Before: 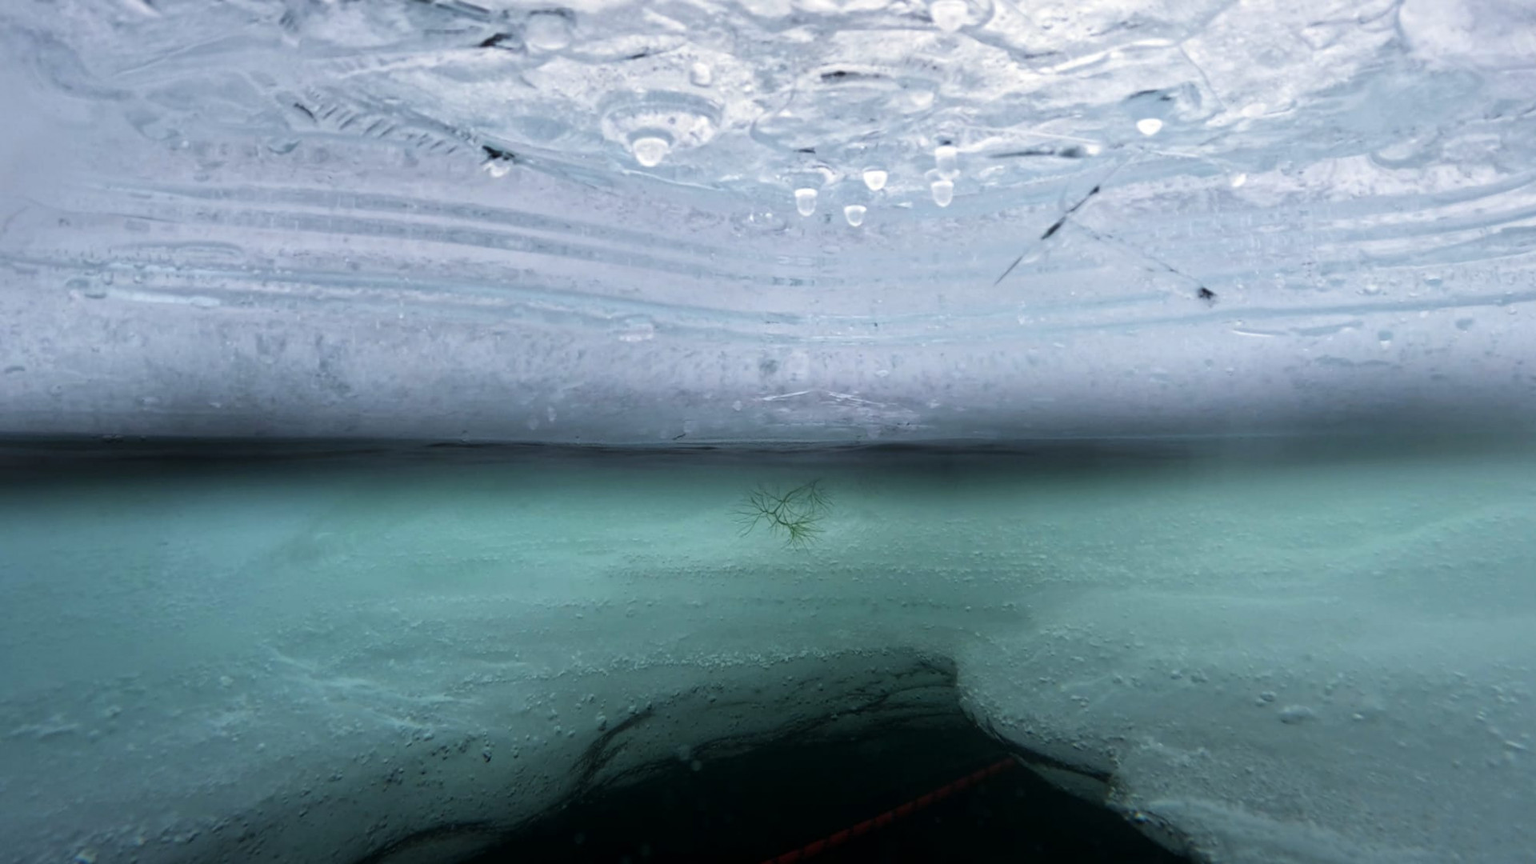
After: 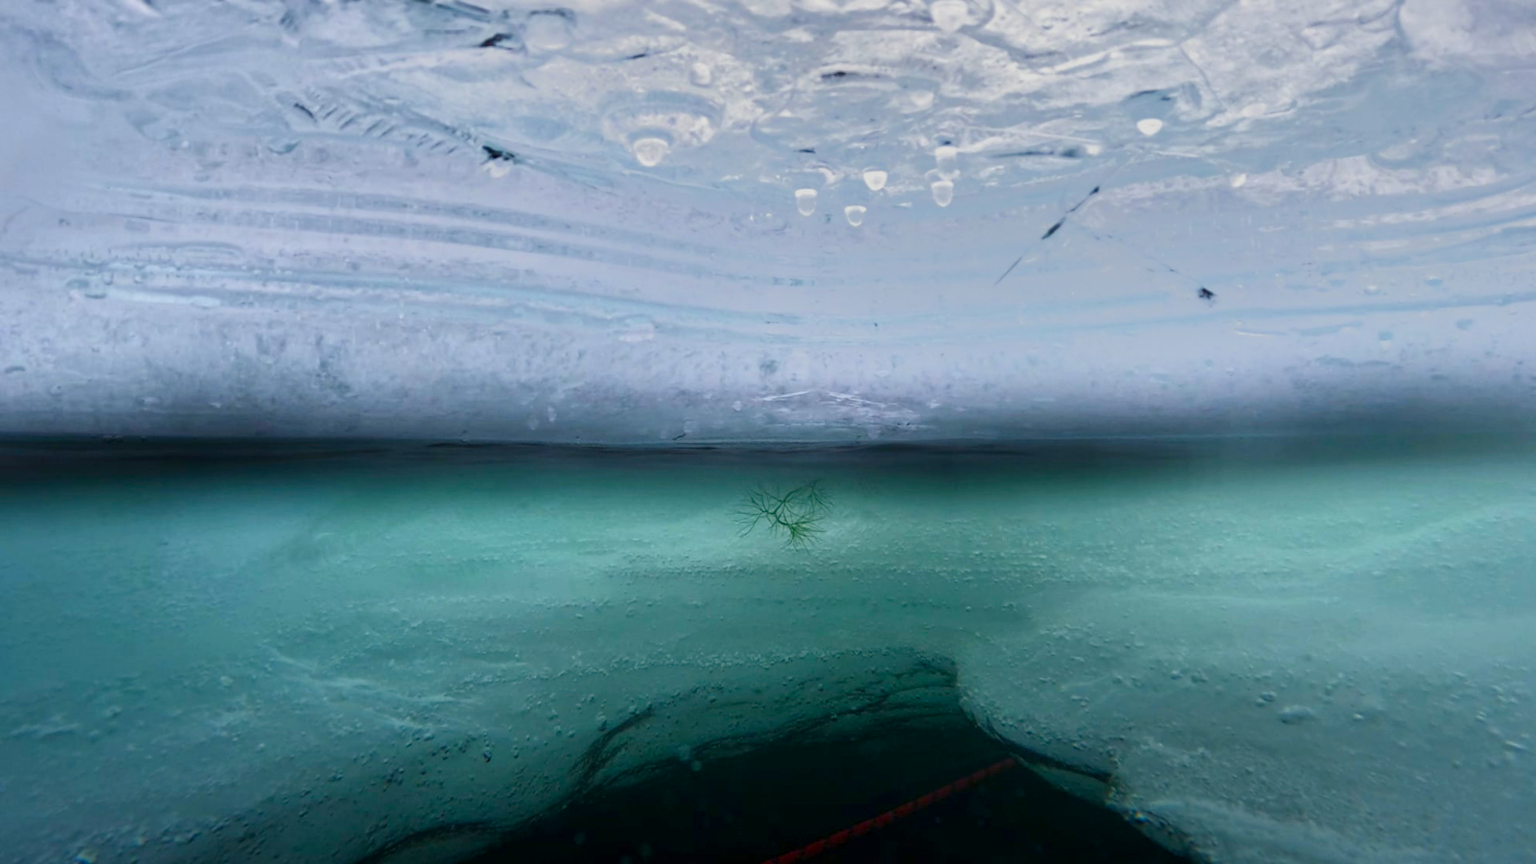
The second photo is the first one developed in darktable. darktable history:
color balance rgb: perceptual saturation grading › global saturation 35%, perceptual saturation grading › highlights -25%, perceptual saturation grading › shadows 50%
tone equalizer: -7 EV -0.63 EV, -6 EV 1 EV, -5 EV -0.45 EV, -4 EV 0.43 EV, -3 EV 0.41 EV, -2 EV 0.15 EV, -1 EV -0.15 EV, +0 EV -0.39 EV, smoothing diameter 25%, edges refinement/feathering 10, preserve details guided filter
